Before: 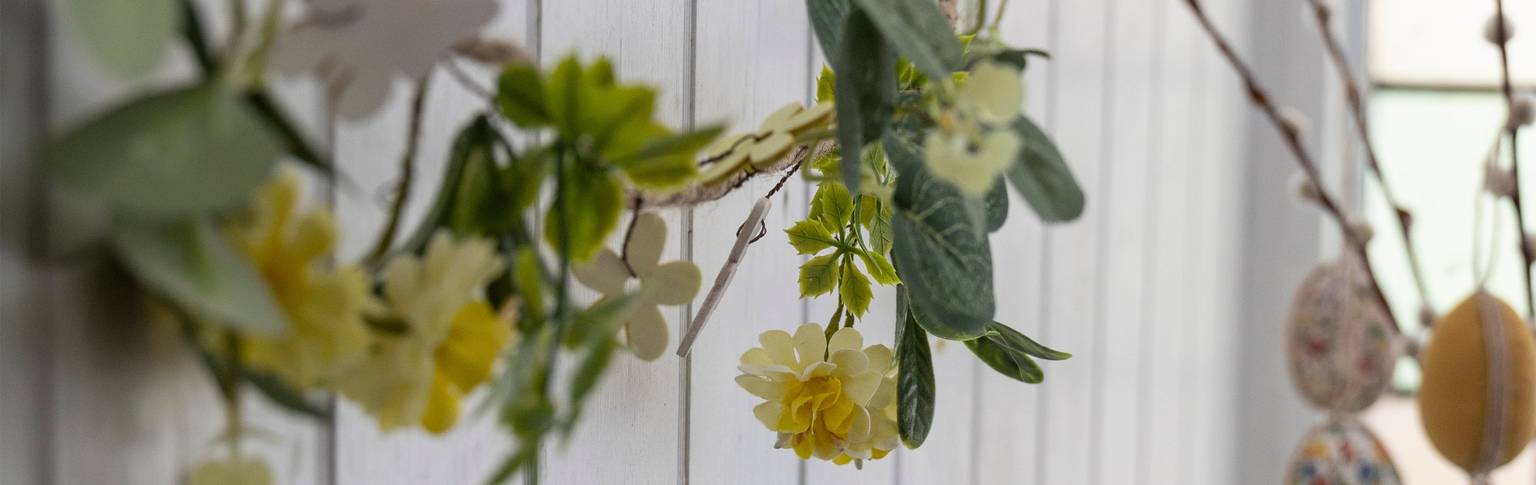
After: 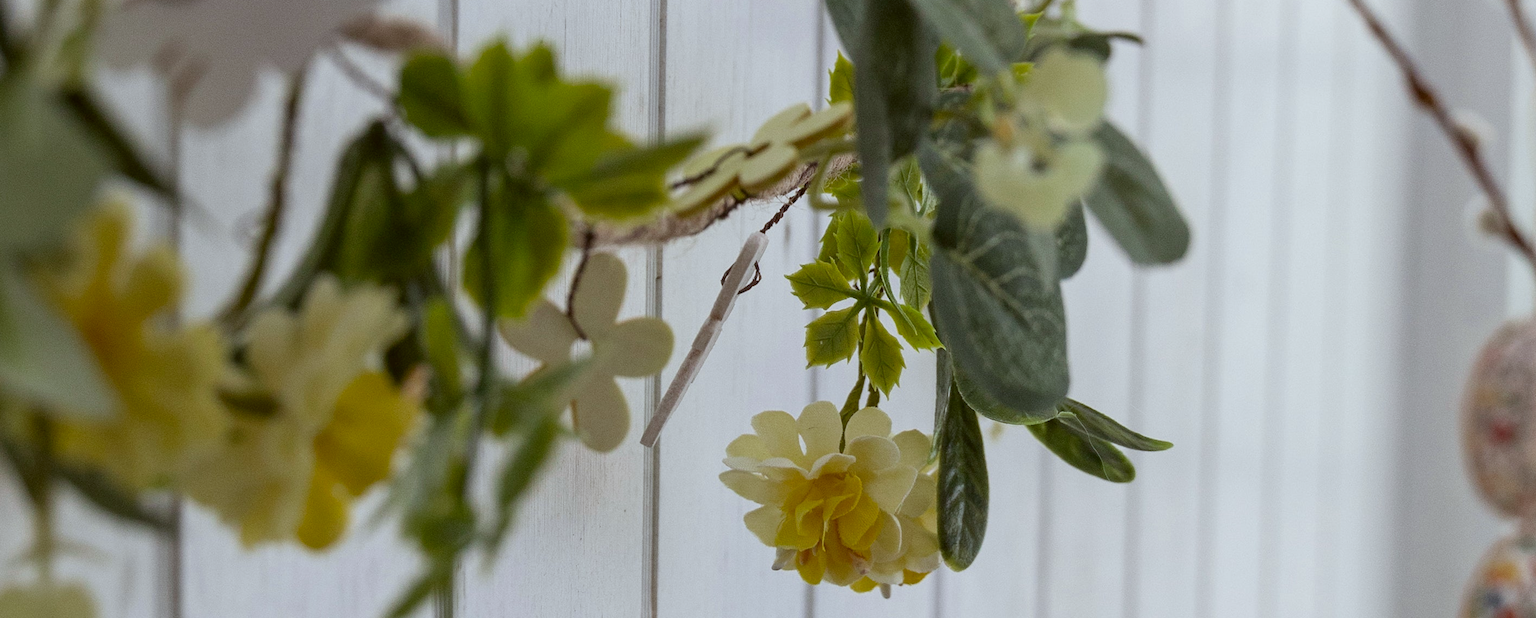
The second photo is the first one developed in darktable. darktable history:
color correction: highlights a* -3.28, highlights b* -6.24, shadows a* 3.1, shadows b* 5.19
color zones: curves: ch0 [(0, 0.425) (0.143, 0.422) (0.286, 0.42) (0.429, 0.419) (0.571, 0.419) (0.714, 0.42) (0.857, 0.422) (1, 0.425)]
crop and rotate: left 13.15%, top 5.251%, right 12.609%
